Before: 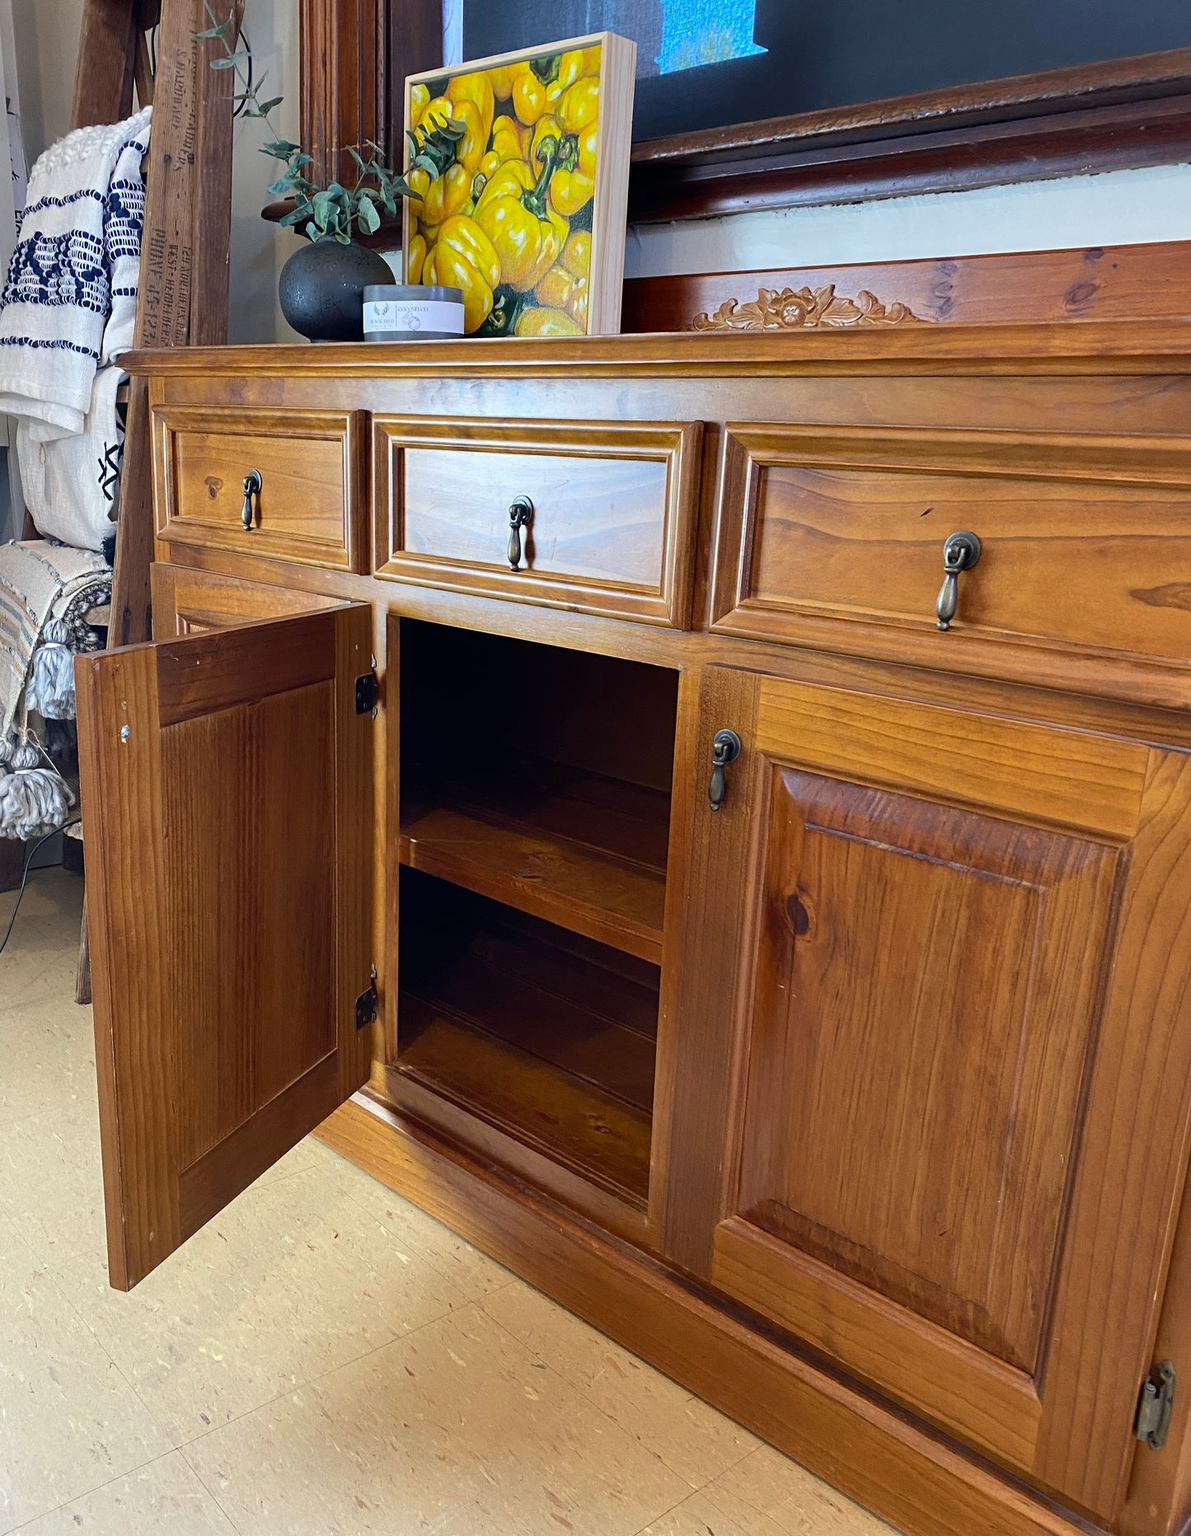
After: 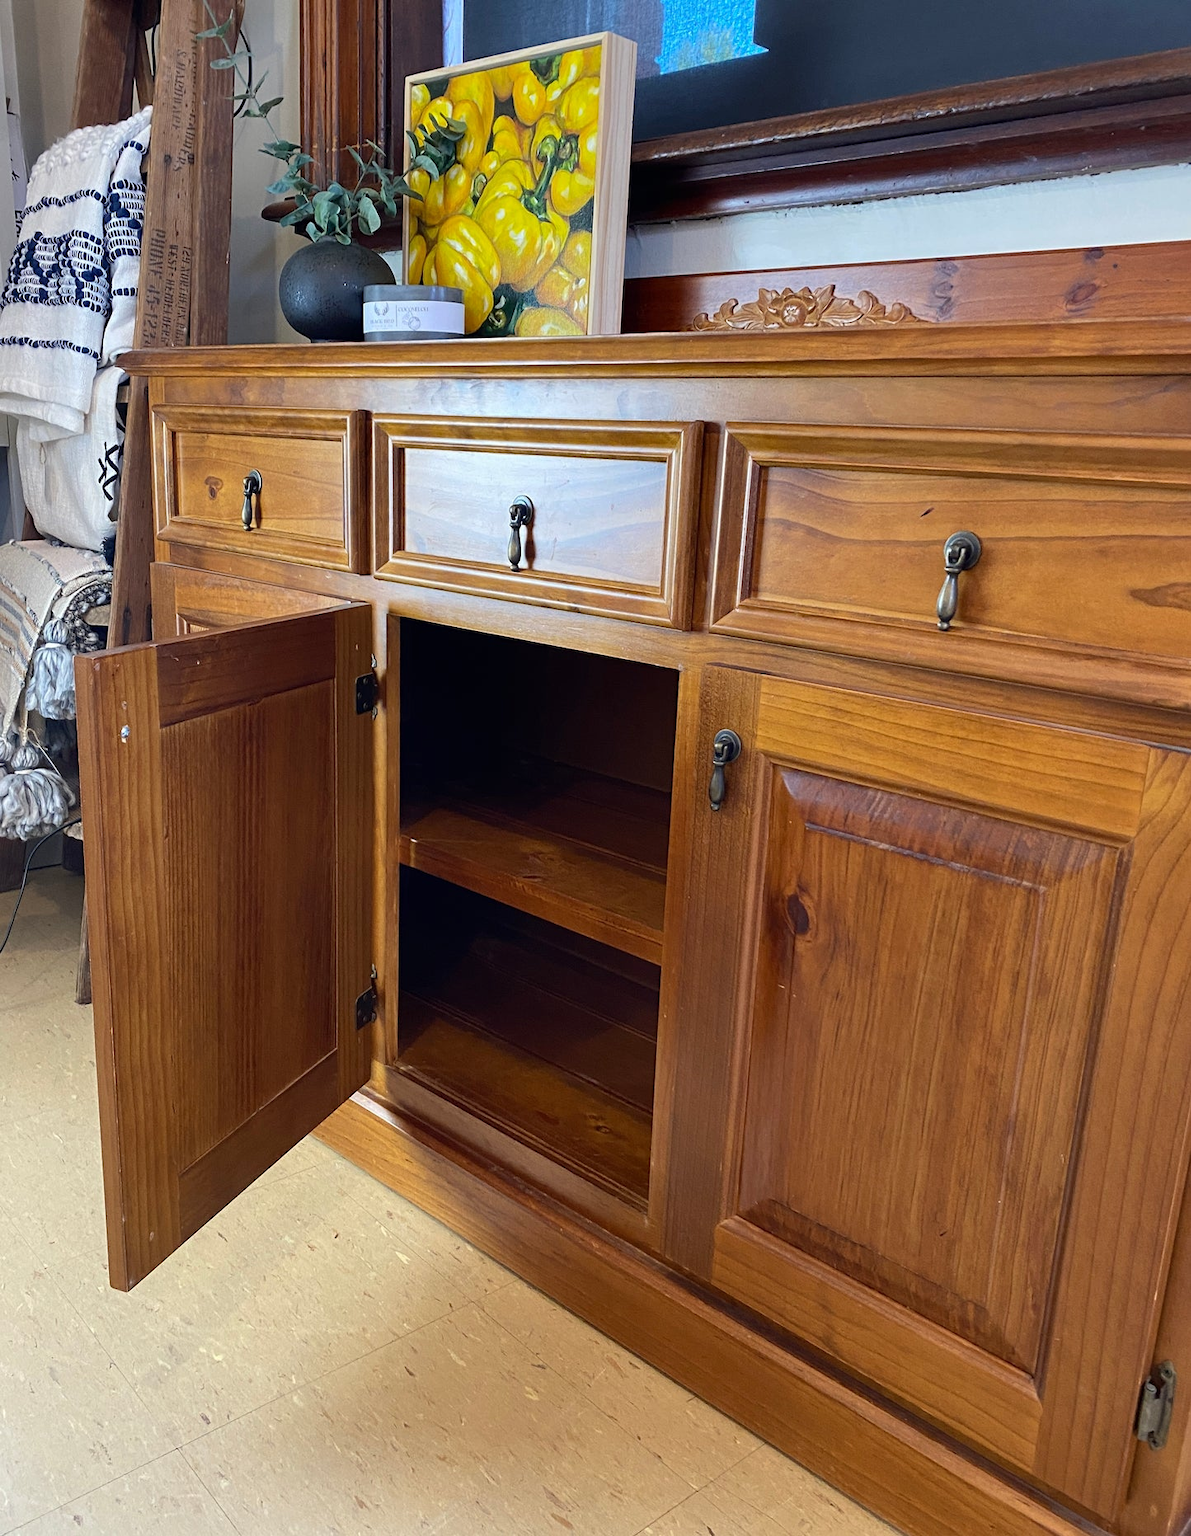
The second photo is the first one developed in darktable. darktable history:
exposure "auto exposure": compensate highlight preservation false
